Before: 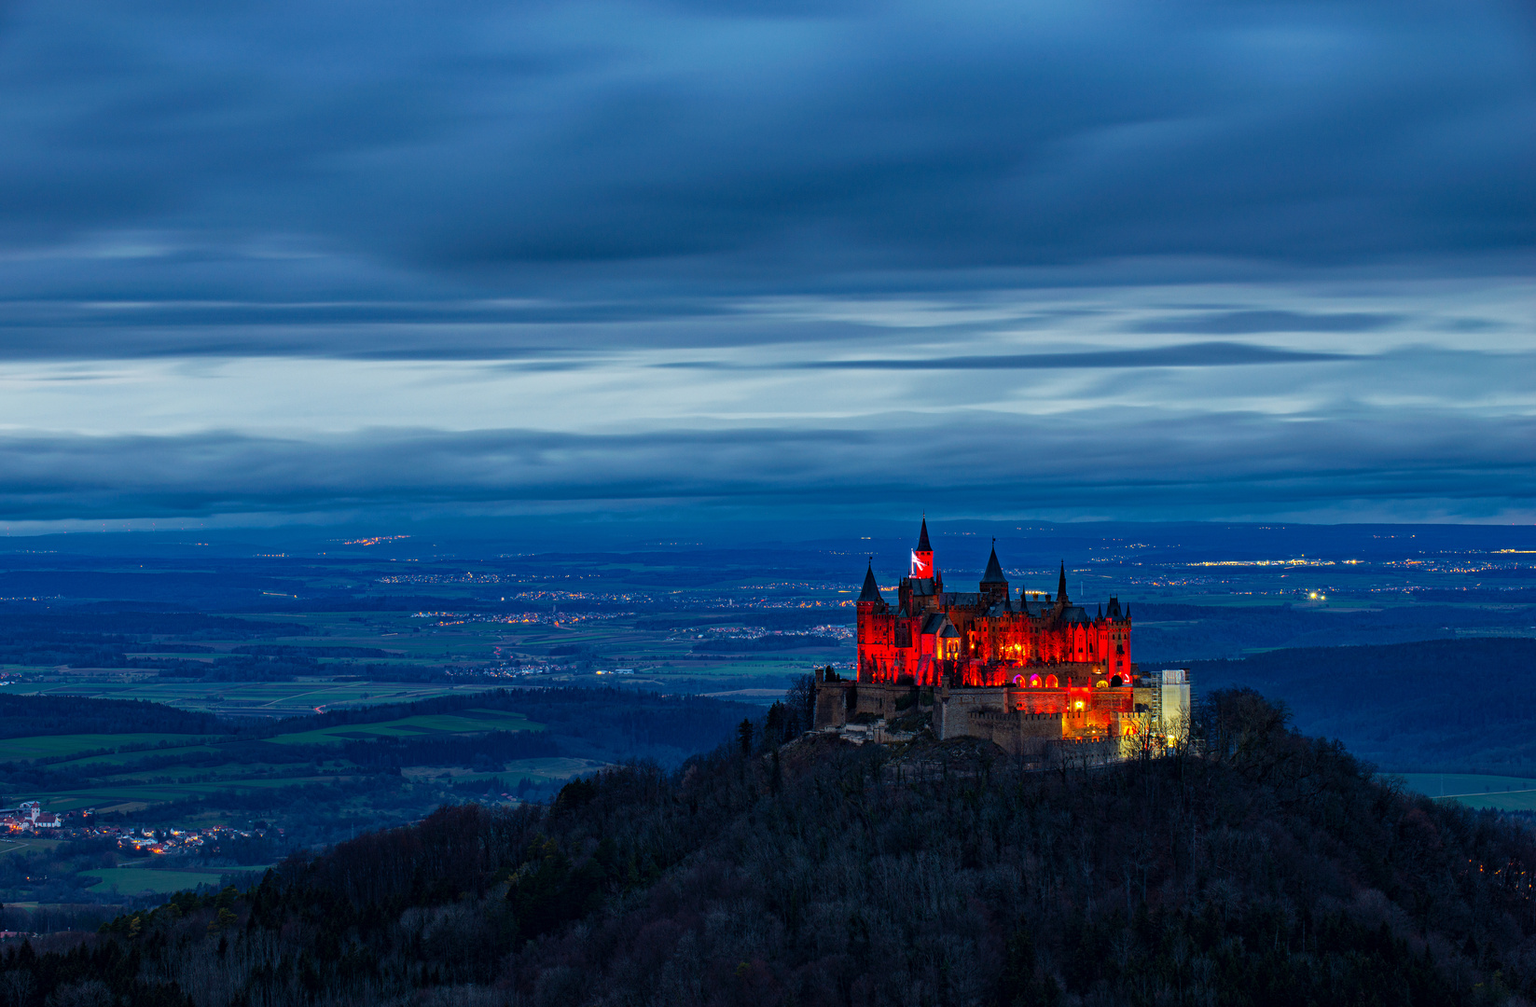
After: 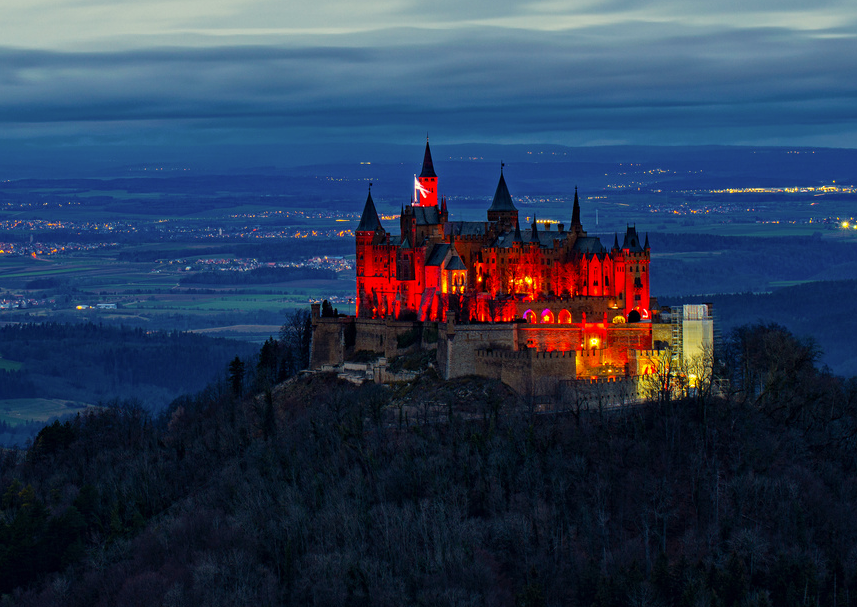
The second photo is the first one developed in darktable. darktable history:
crop: left 34.194%, top 38.374%, right 13.73%, bottom 5.348%
color correction: highlights a* 1.49, highlights b* 17.19
